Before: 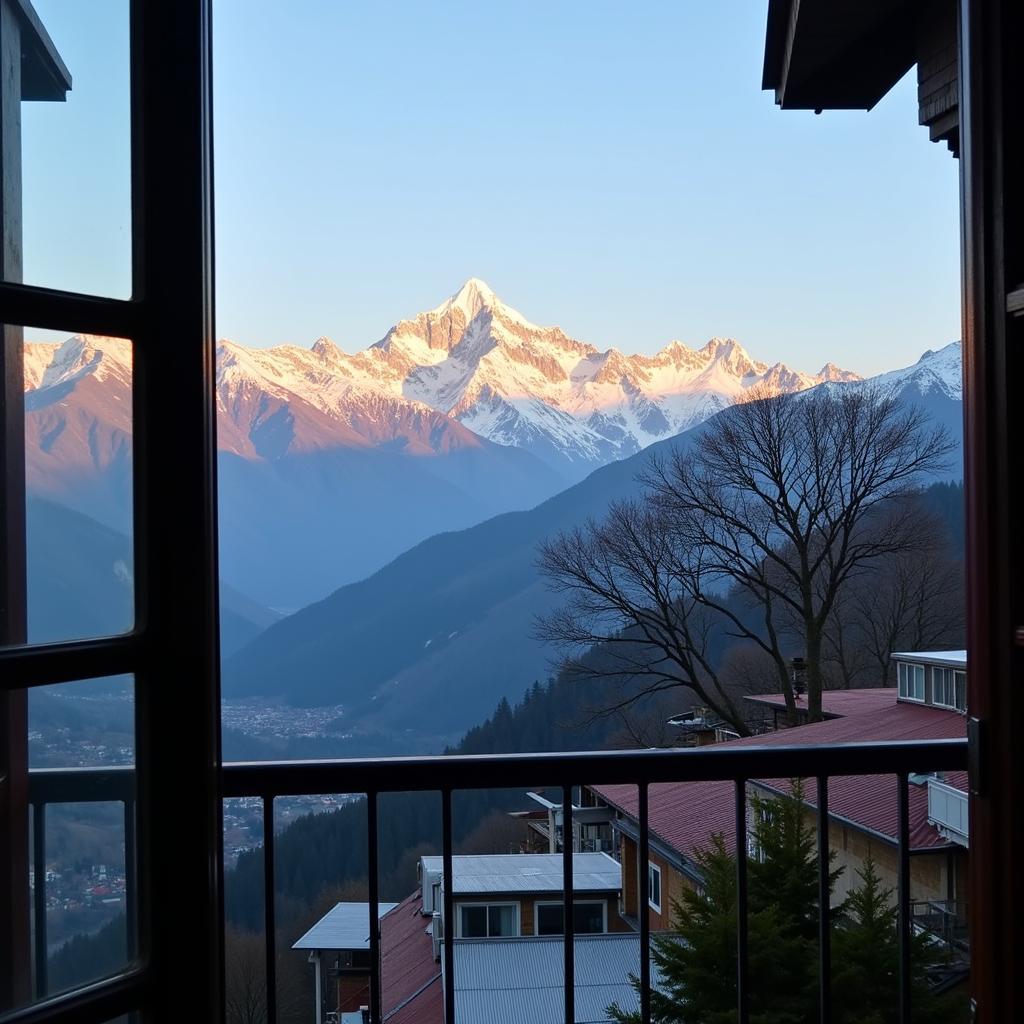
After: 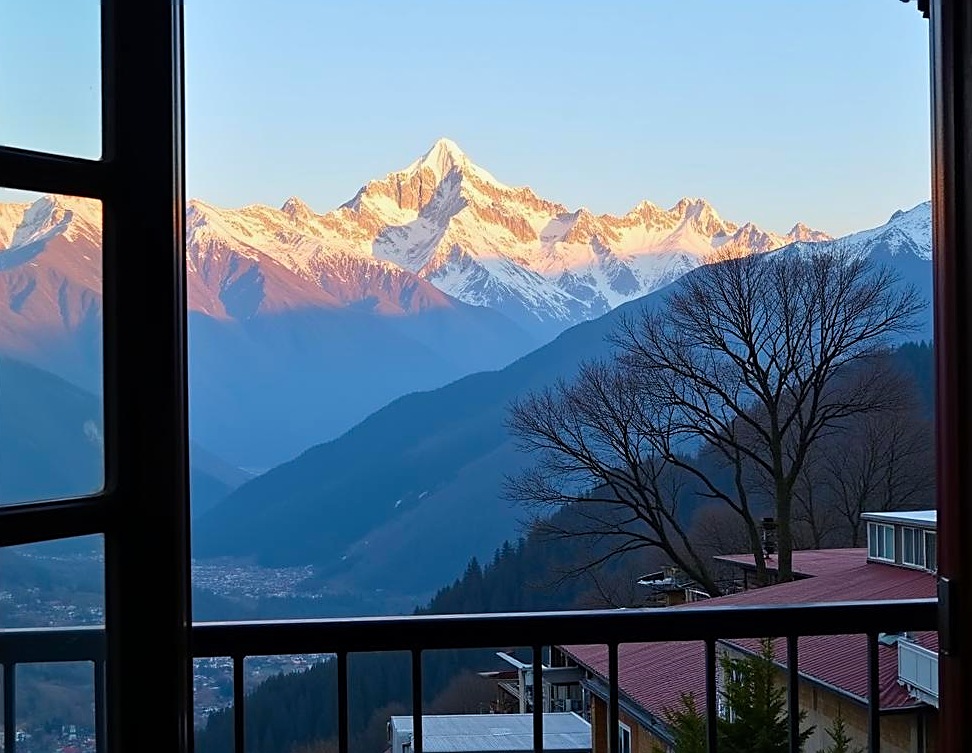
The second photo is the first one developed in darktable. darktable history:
color balance rgb: perceptual saturation grading › global saturation 29.674%, perceptual brilliance grading › global brilliance -1.08%, perceptual brilliance grading › highlights -0.939%, perceptual brilliance grading › mid-tones -1.633%, perceptual brilliance grading › shadows -0.81%
crop and rotate: left 2.997%, top 13.752%, right 2.056%, bottom 12.665%
sharpen: on, module defaults
